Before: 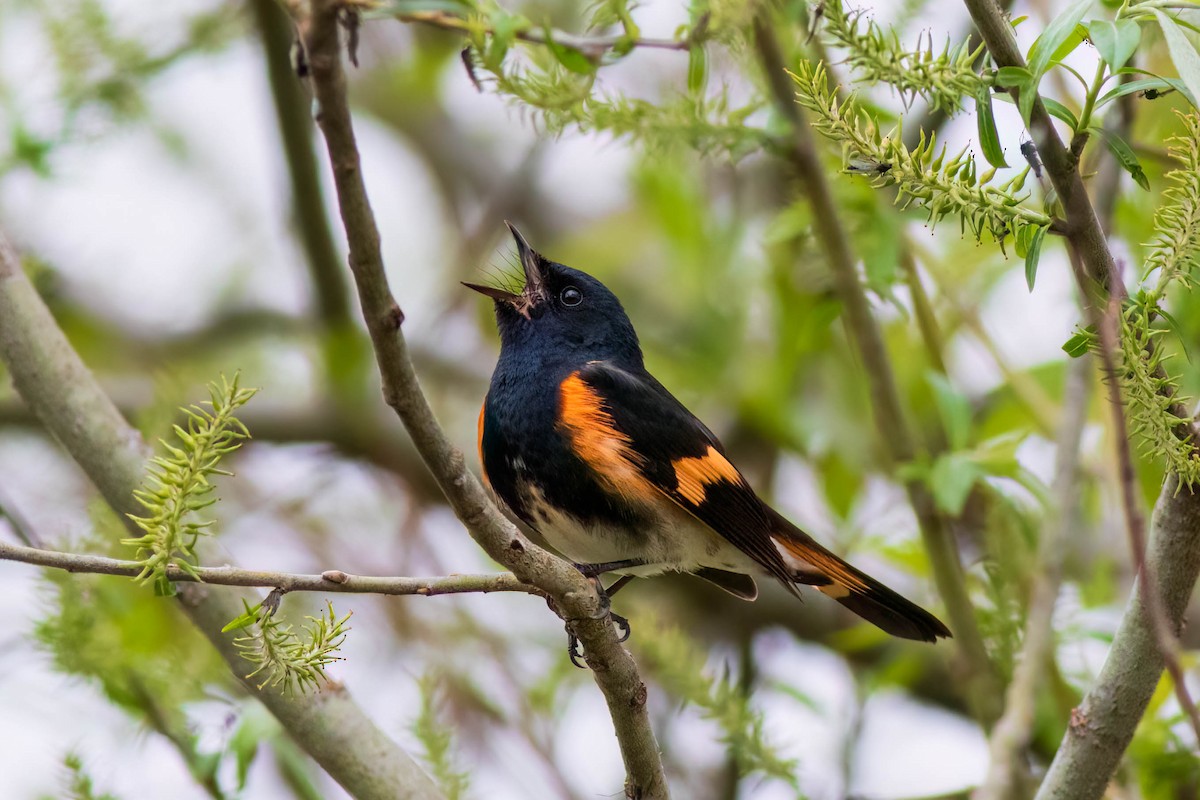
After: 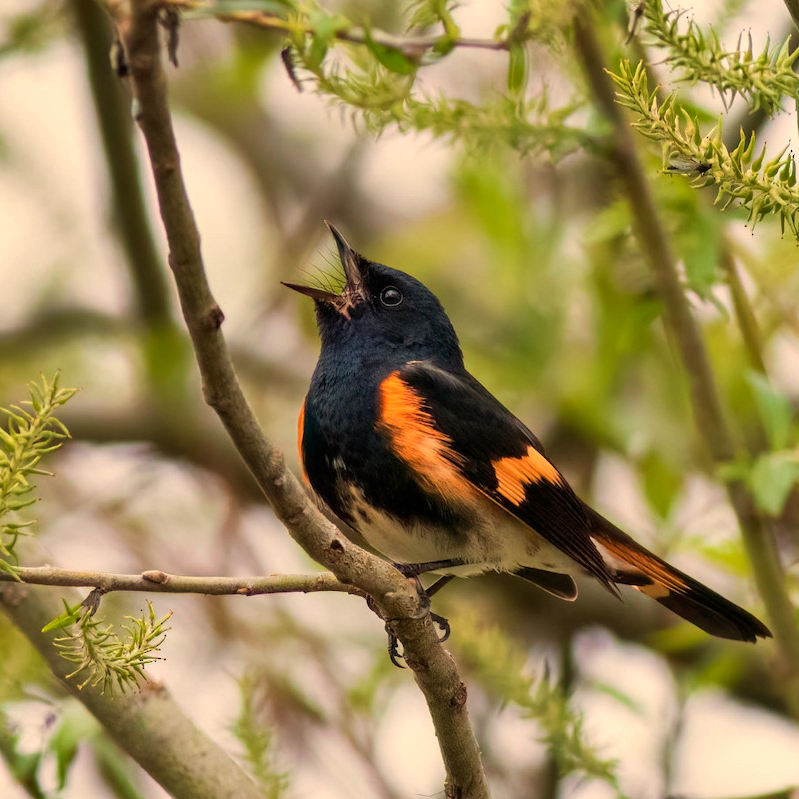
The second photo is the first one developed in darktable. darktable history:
shadows and highlights: soften with gaussian
white balance: red 1.123, blue 0.83
crop and rotate: left 15.055%, right 18.278%
